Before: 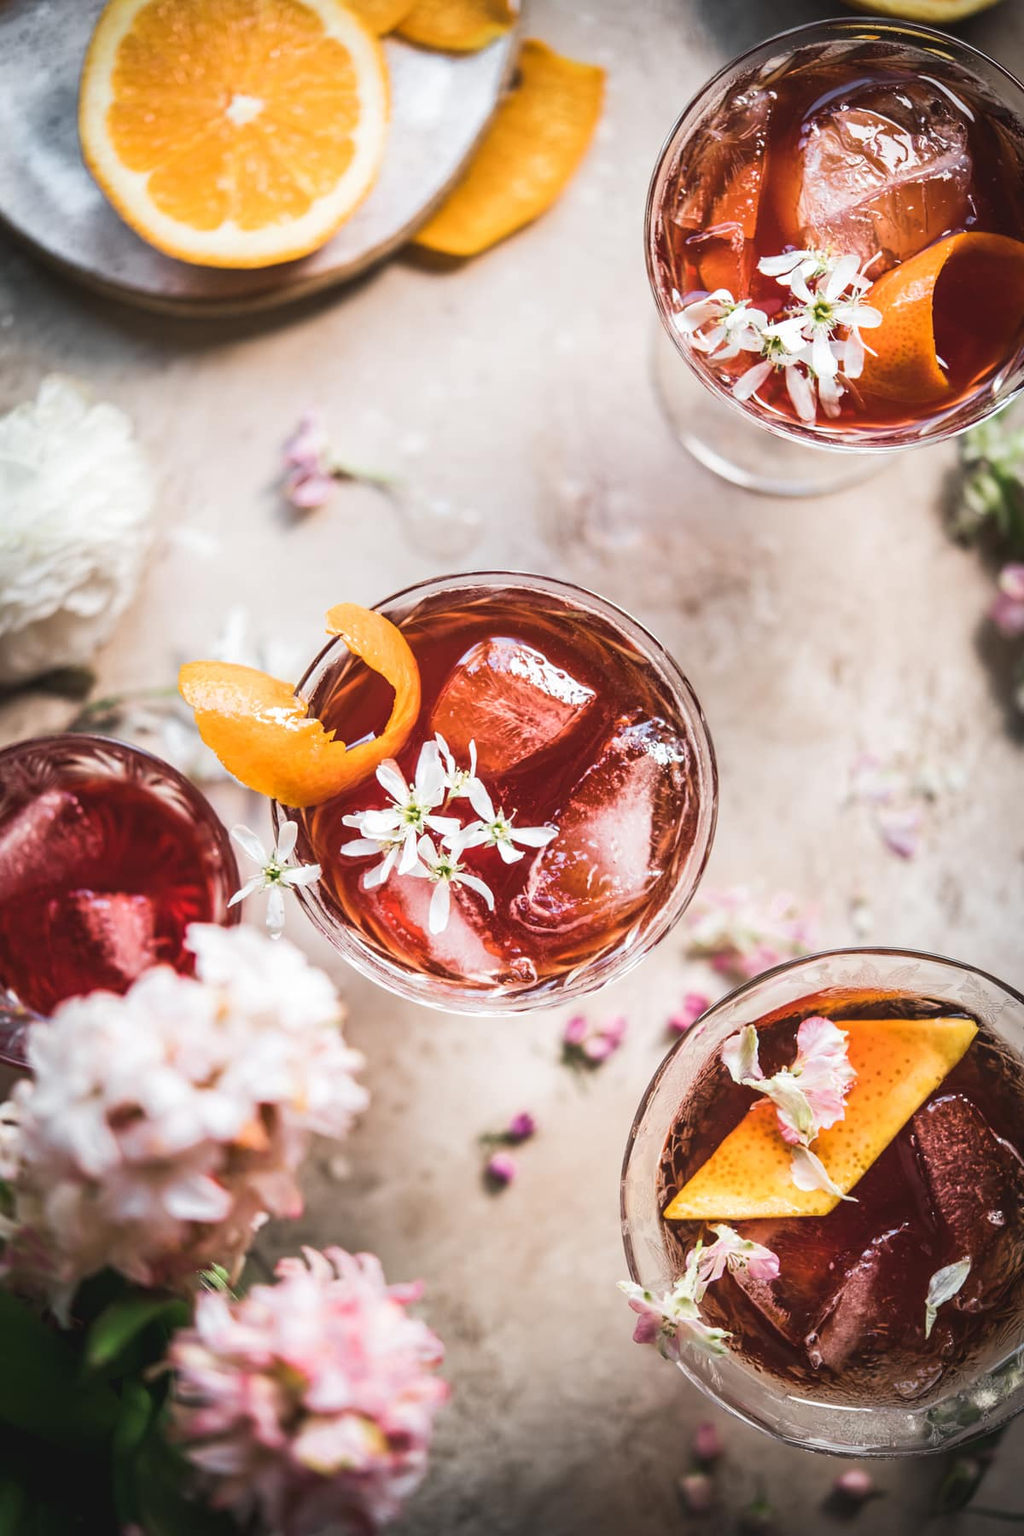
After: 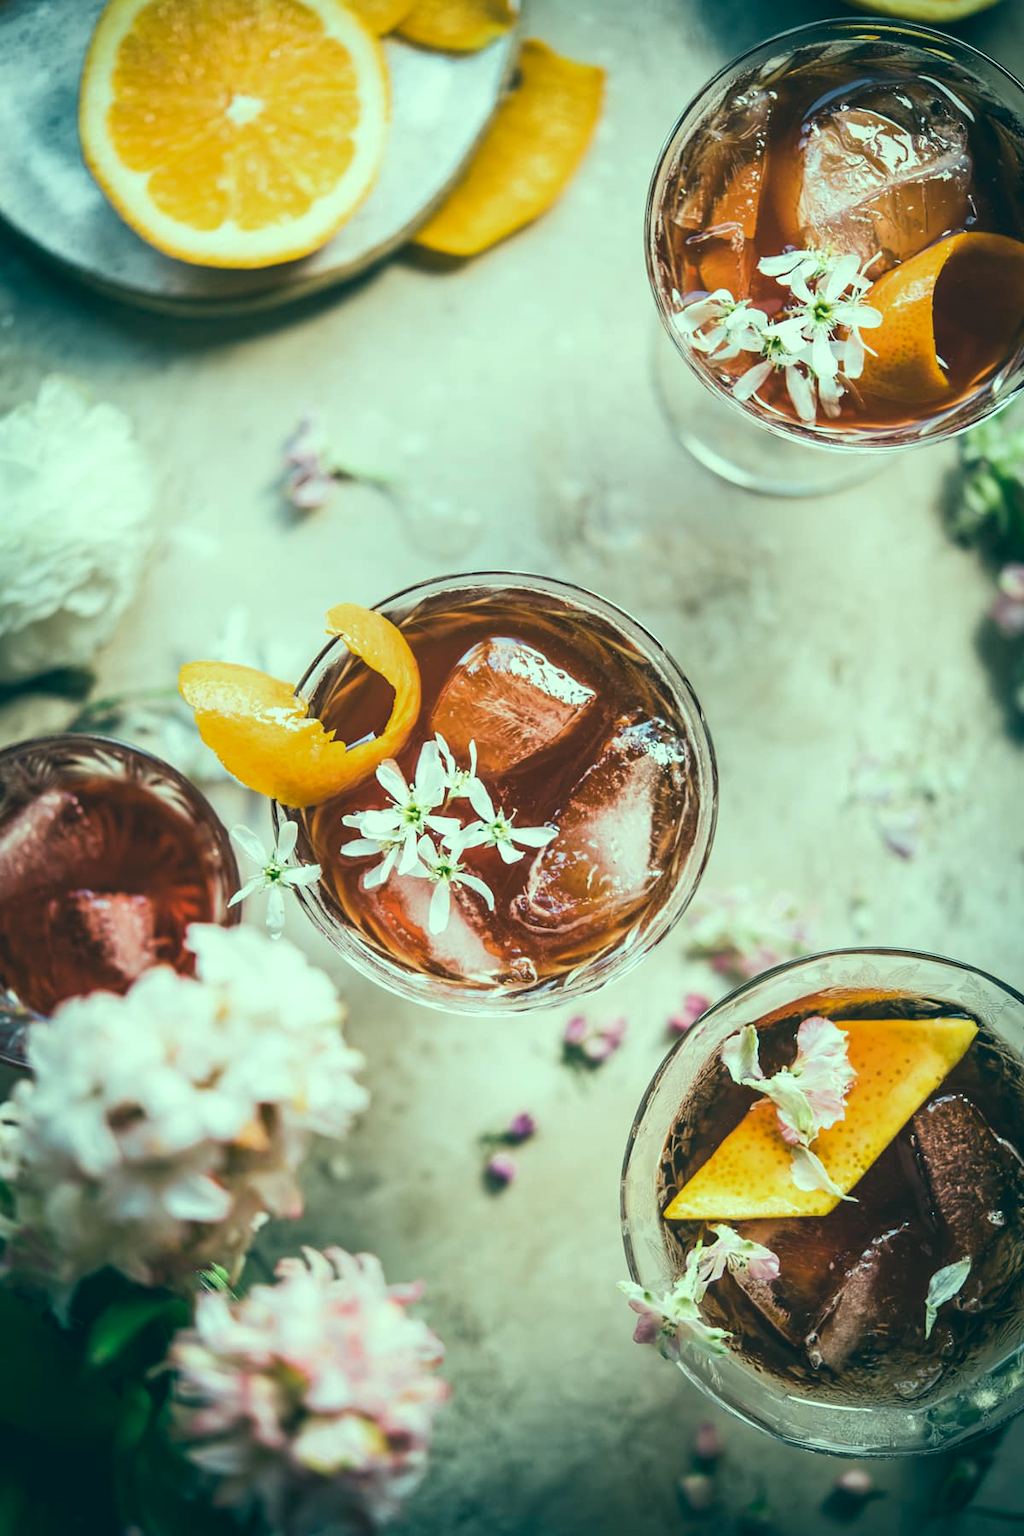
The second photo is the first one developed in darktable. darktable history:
color correction: highlights a* -19.49, highlights b* 9.8, shadows a* -20.61, shadows b* -11.12
